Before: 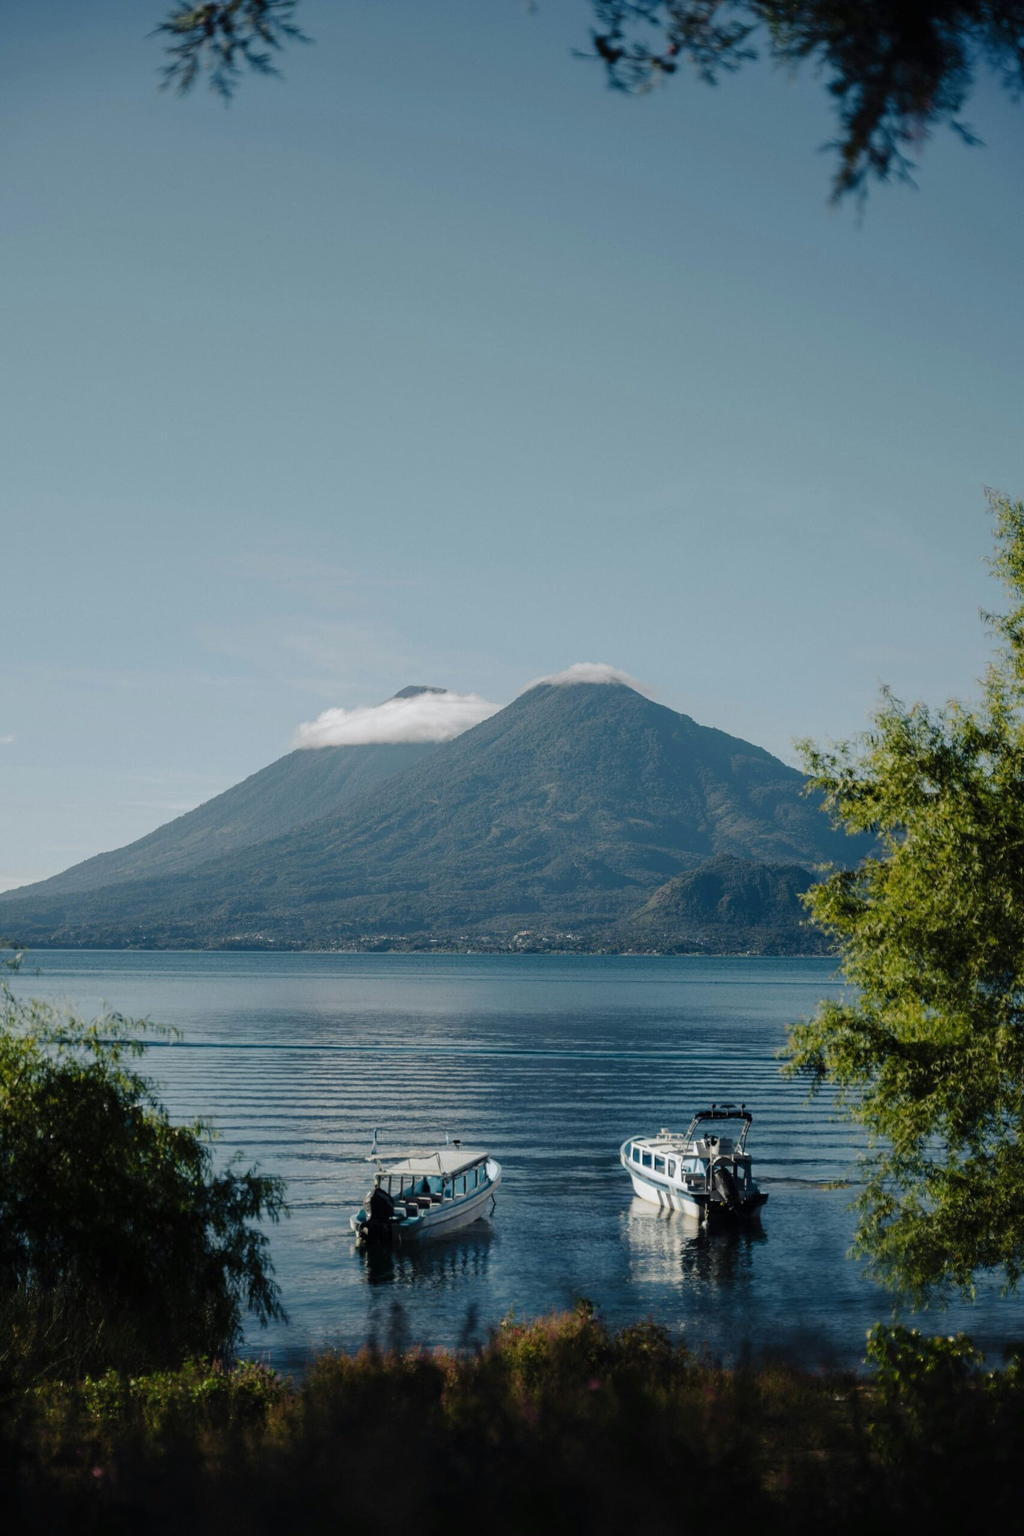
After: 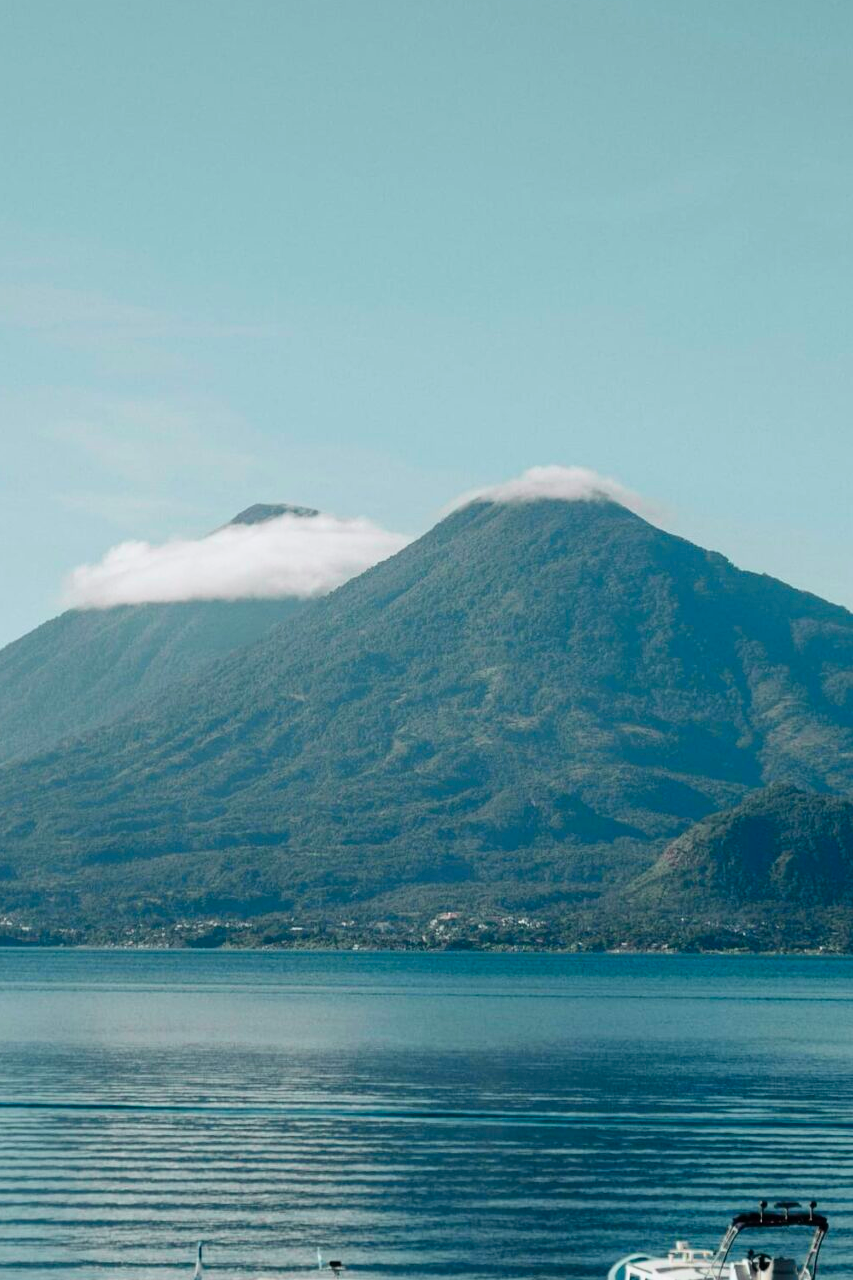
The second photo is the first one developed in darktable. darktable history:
tone curve: curves: ch0 [(0, 0) (0.051, 0.03) (0.096, 0.071) (0.243, 0.246) (0.461, 0.515) (0.605, 0.692) (0.761, 0.85) (0.881, 0.933) (1, 0.984)]; ch1 [(0, 0) (0.1, 0.038) (0.318, 0.243) (0.431, 0.384) (0.488, 0.475) (0.499, 0.499) (0.534, 0.546) (0.567, 0.592) (0.601, 0.632) (0.734, 0.809) (1, 1)]; ch2 [(0, 0) (0.297, 0.257) (0.414, 0.379) (0.453, 0.45) (0.479, 0.483) (0.504, 0.499) (0.52, 0.519) (0.541, 0.554) (0.614, 0.652) (0.817, 0.874) (1, 1)], color space Lab, independent channels, preserve colors none
crop: left 25%, top 25%, right 25%, bottom 25%
color balance rgb: on, module defaults
